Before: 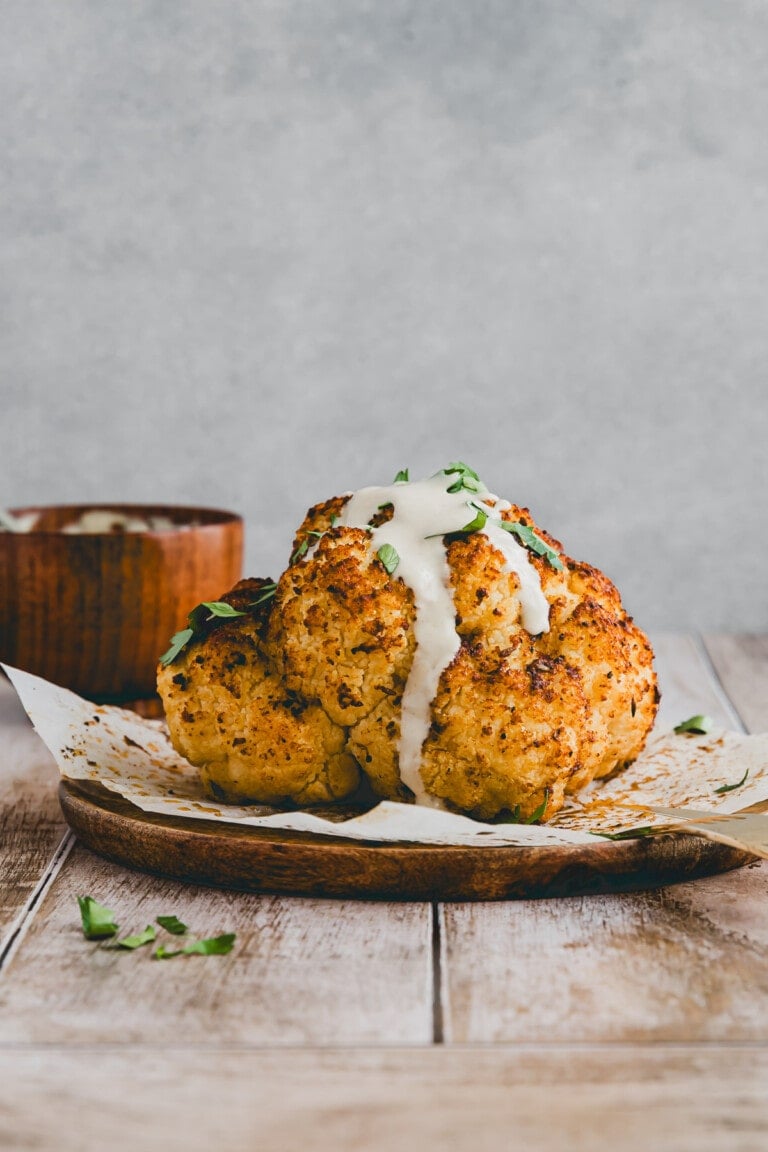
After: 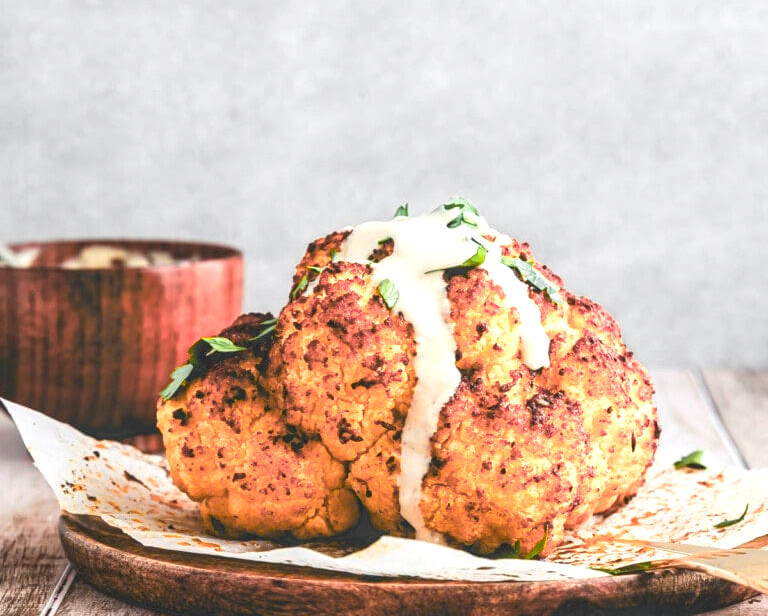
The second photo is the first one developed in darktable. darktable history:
local contrast: detail 110%
color zones: curves: ch0 [(0.257, 0.558) (0.75, 0.565)]; ch1 [(0.004, 0.857) (0.14, 0.416) (0.257, 0.695) (0.442, 0.032) (0.736, 0.266) (0.891, 0.741)]; ch2 [(0, 0.623) (0.112, 0.436) (0.271, 0.474) (0.516, 0.64) (0.743, 0.286)]
crop and rotate: top 23.043%, bottom 23.437%
exposure: exposure 0.766 EV, compensate highlight preservation false
